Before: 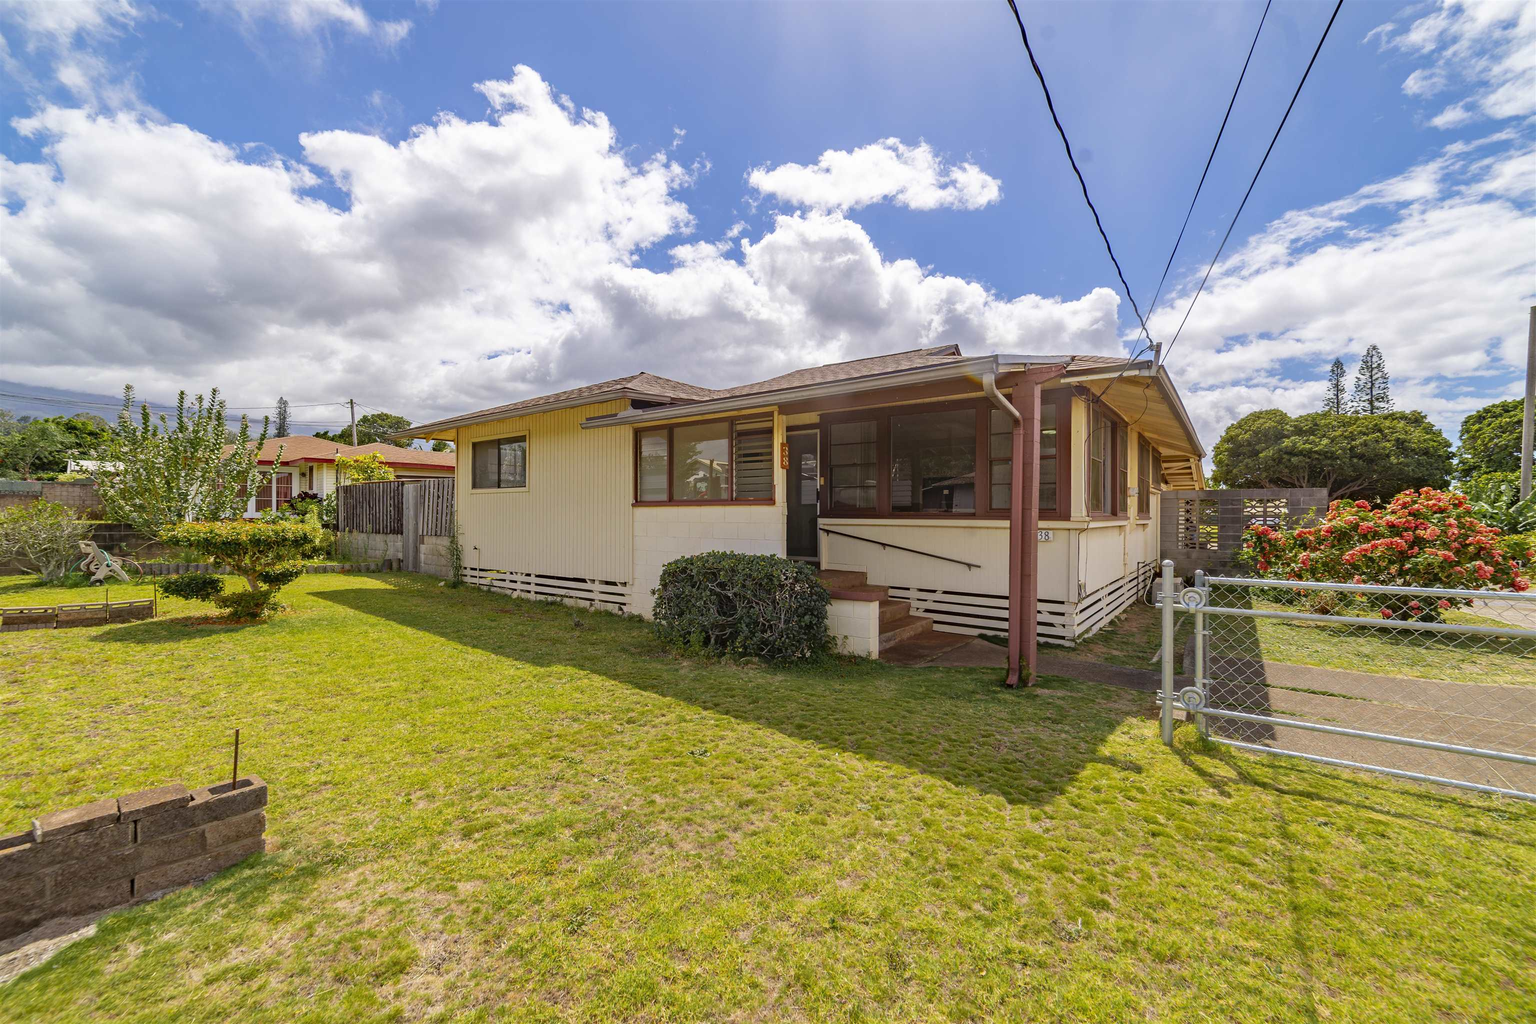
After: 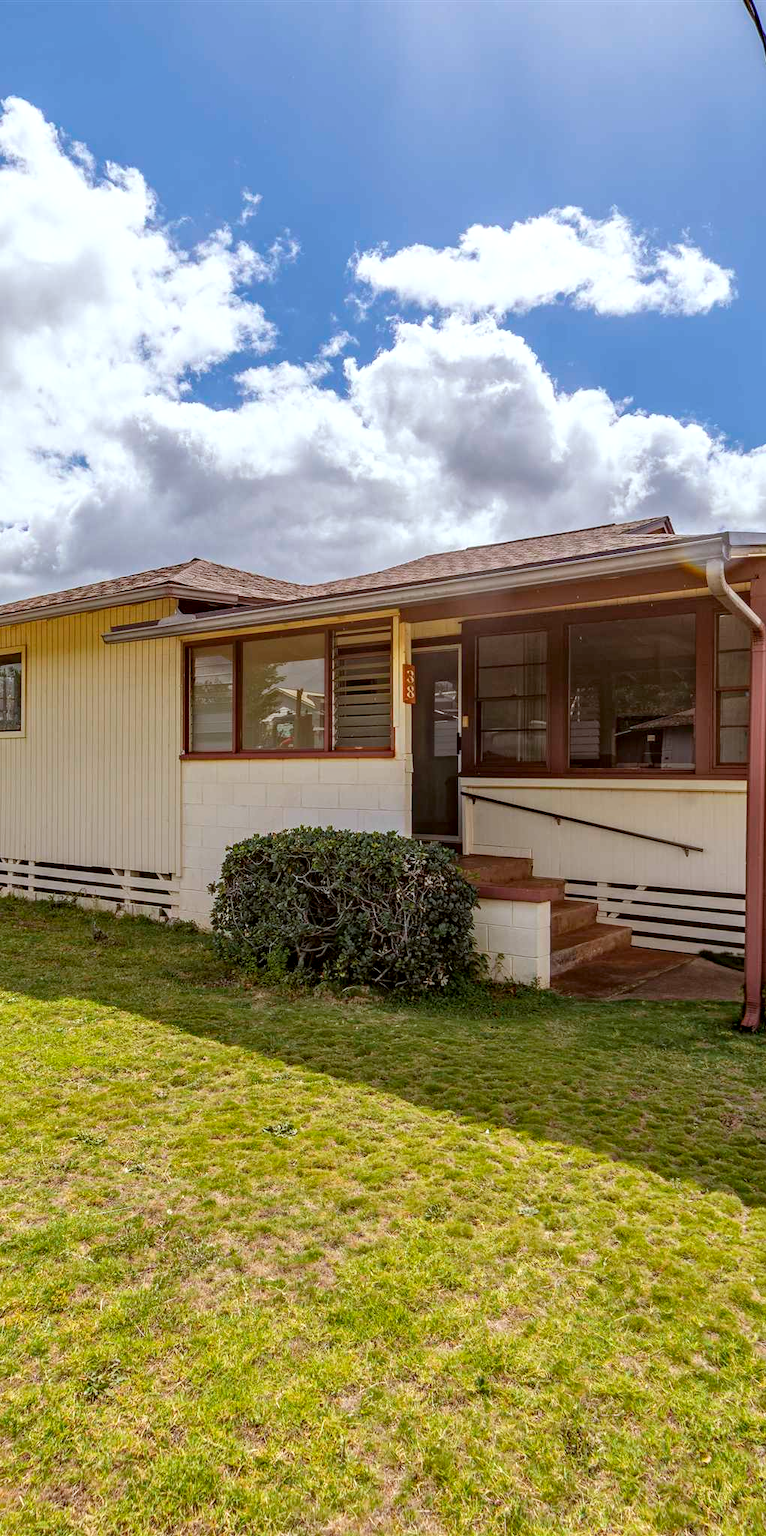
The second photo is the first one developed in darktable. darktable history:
color correction: highlights a* -3.28, highlights b* -6.24, shadows a* 3.1, shadows b* 5.19
local contrast: detail 130%
crop: left 33.36%, right 33.36%
